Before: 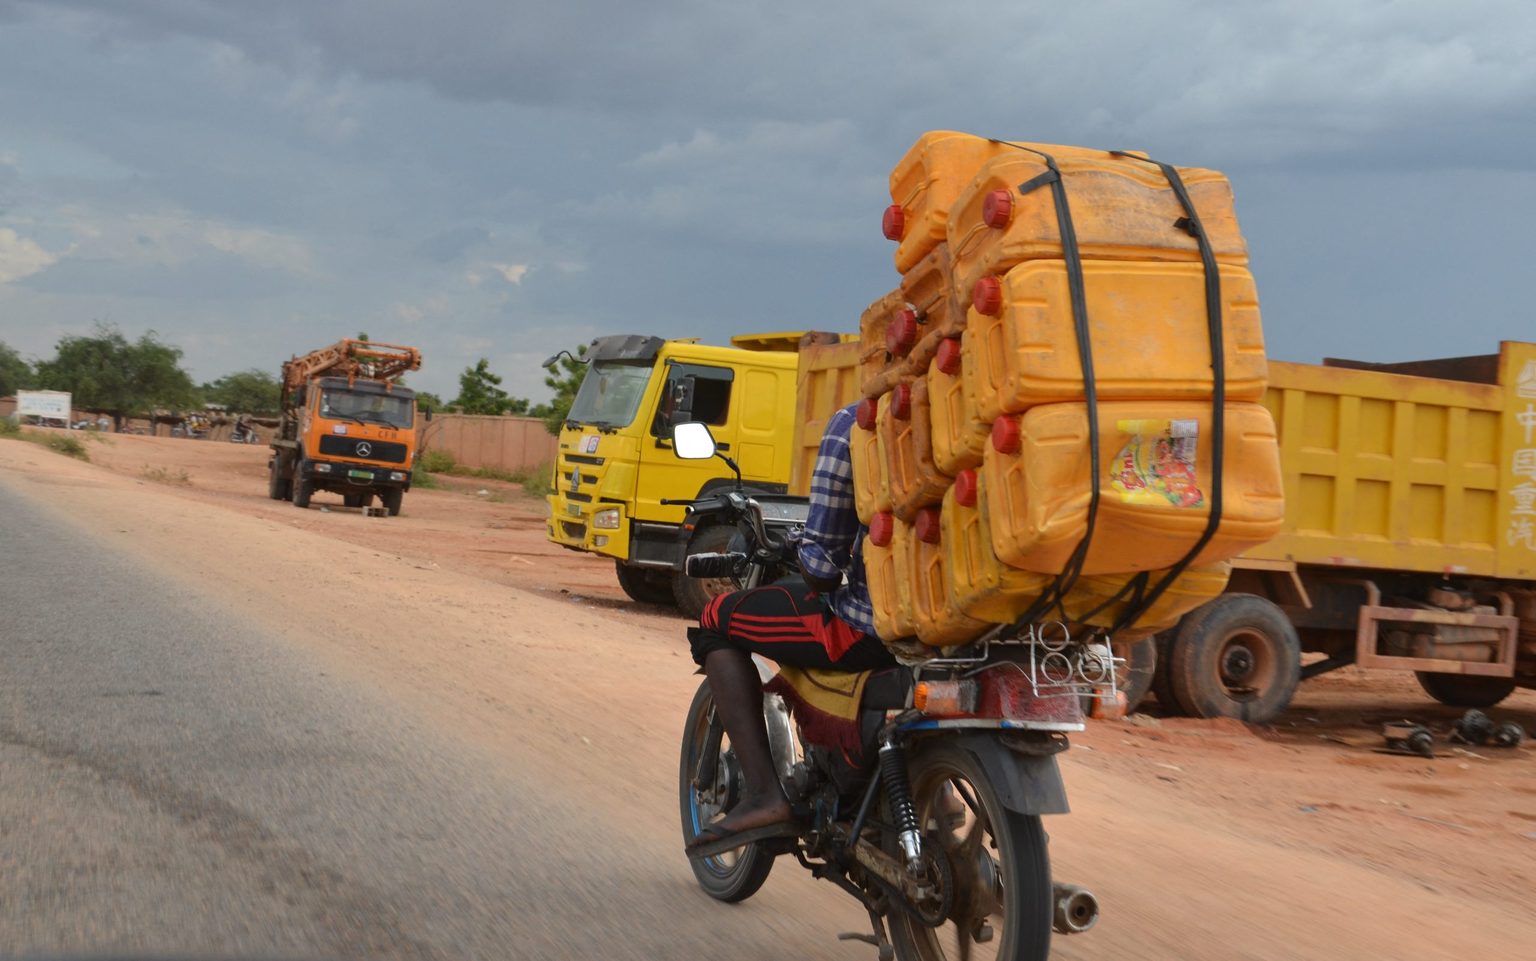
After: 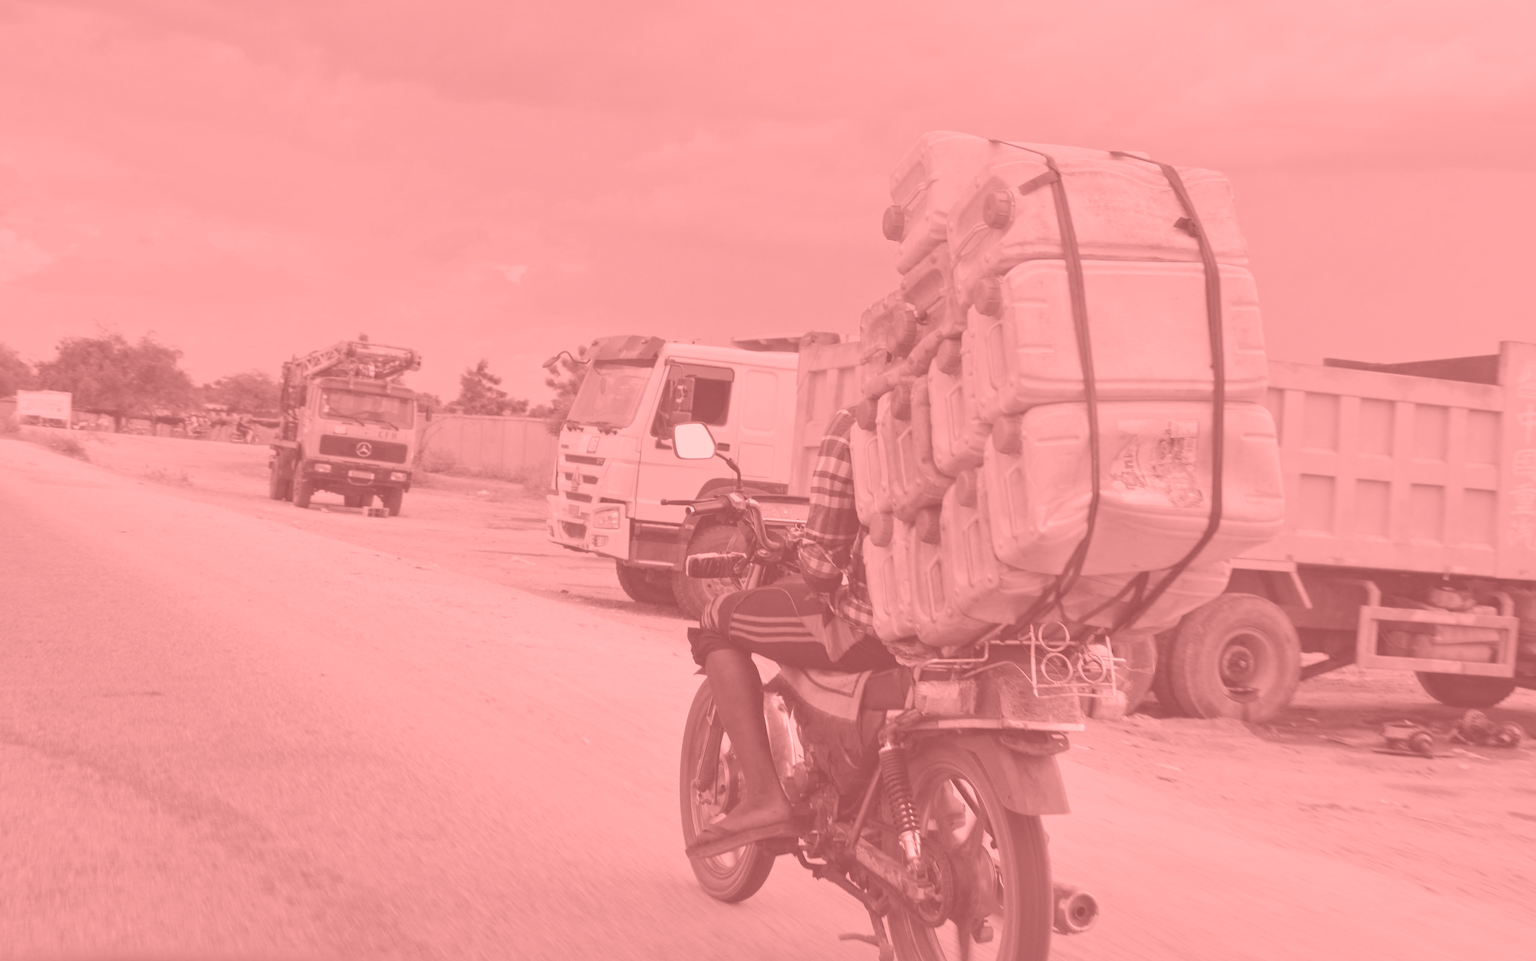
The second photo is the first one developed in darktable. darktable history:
velvia: on, module defaults
colorize: saturation 51%, source mix 50.67%, lightness 50.67%
local contrast: mode bilateral grid, contrast 28, coarseness 16, detail 115%, midtone range 0.2
contrast brightness saturation: brightness 0.13
